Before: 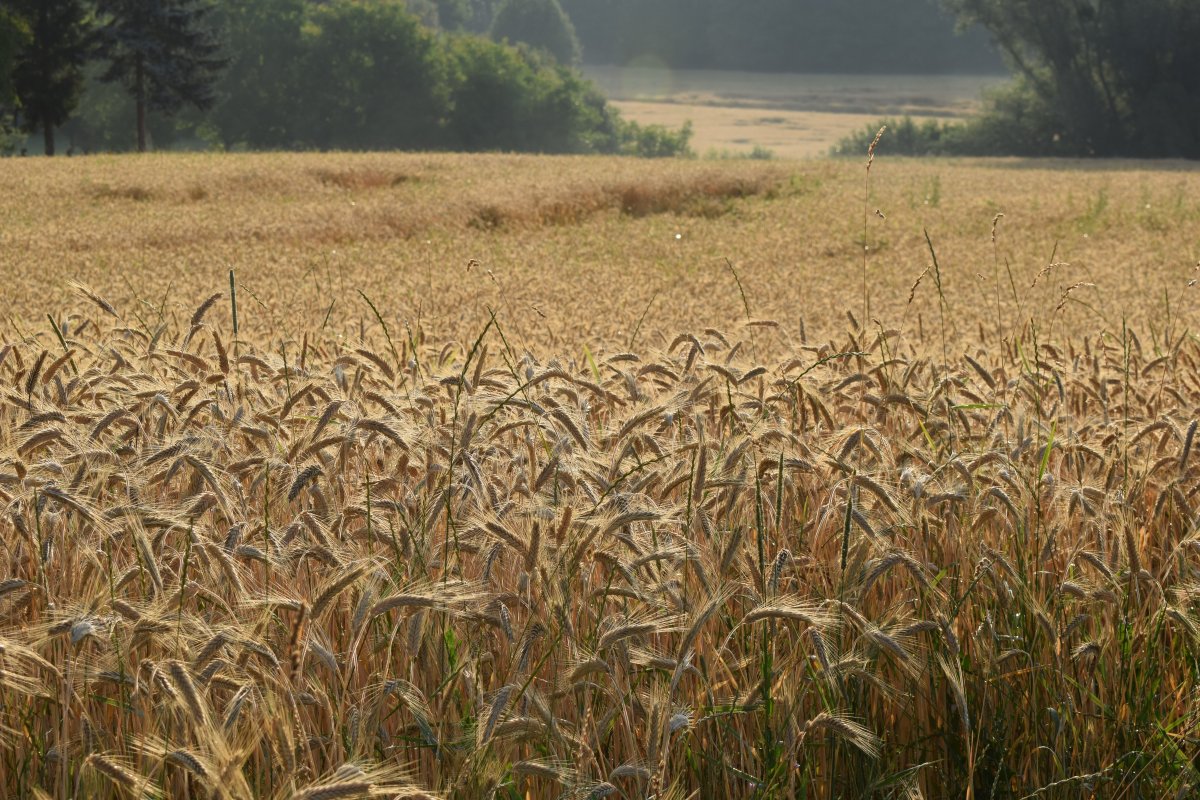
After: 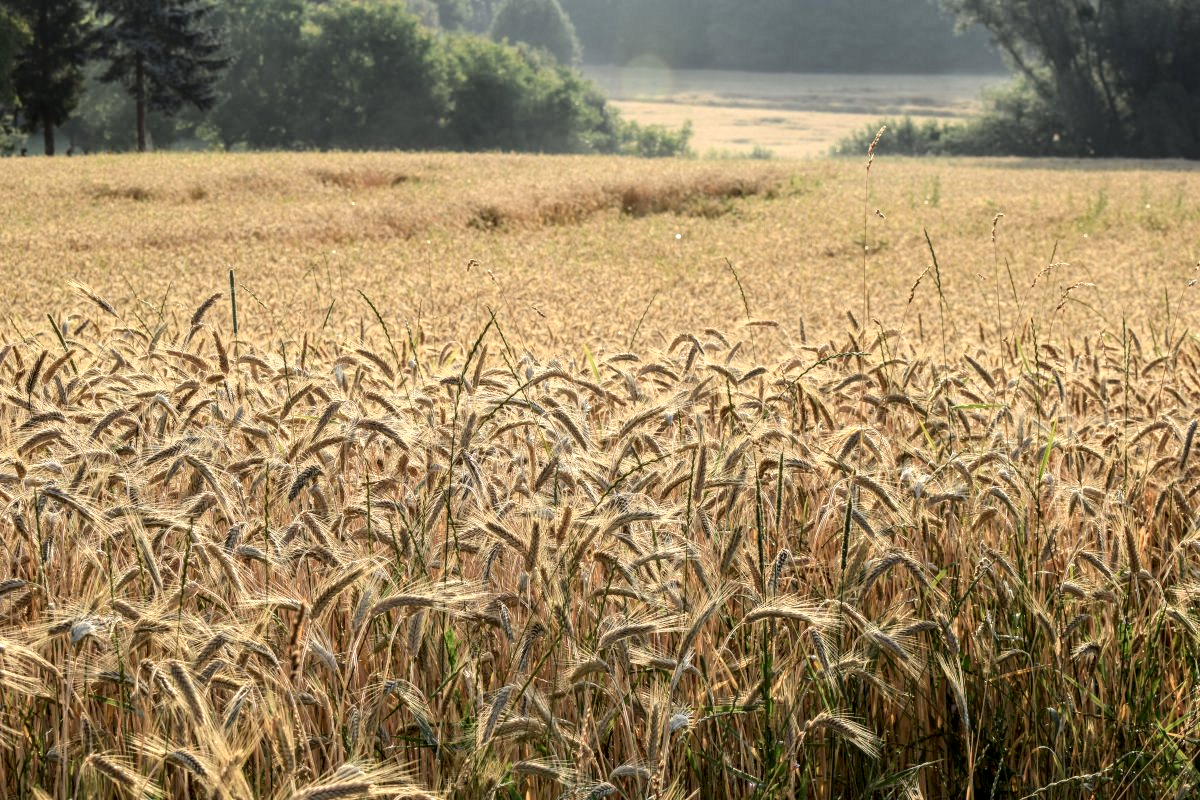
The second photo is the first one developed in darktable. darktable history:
local contrast: highlights 26%, detail 150%
exposure: exposure 0.203 EV, compensate highlight preservation false
tone curve: curves: ch0 [(0, 0) (0.003, 0.035) (0.011, 0.035) (0.025, 0.035) (0.044, 0.046) (0.069, 0.063) (0.1, 0.084) (0.136, 0.123) (0.177, 0.174) (0.224, 0.232) (0.277, 0.304) (0.335, 0.387) (0.399, 0.476) (0.468, 0.566) (0.543, 0.639) (0.623, 0.714) (0.709, 0.776) (0.801, 0.851) (0.898, 0.921) (1, 1)], color space Lab, independent channels, preserve colors none
